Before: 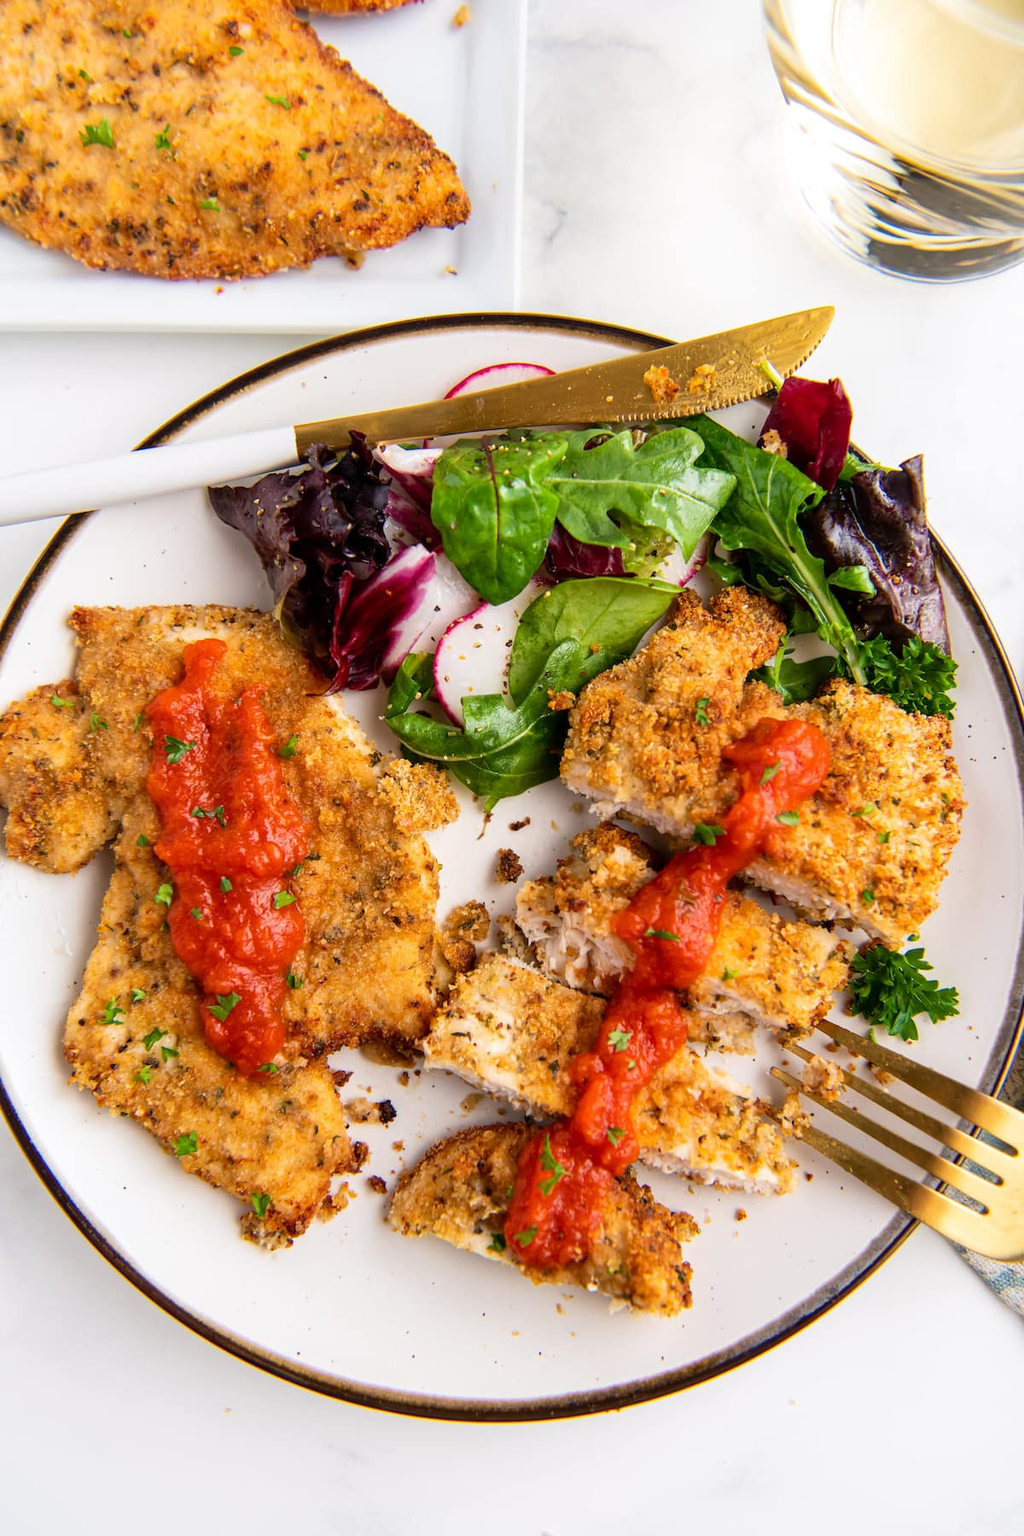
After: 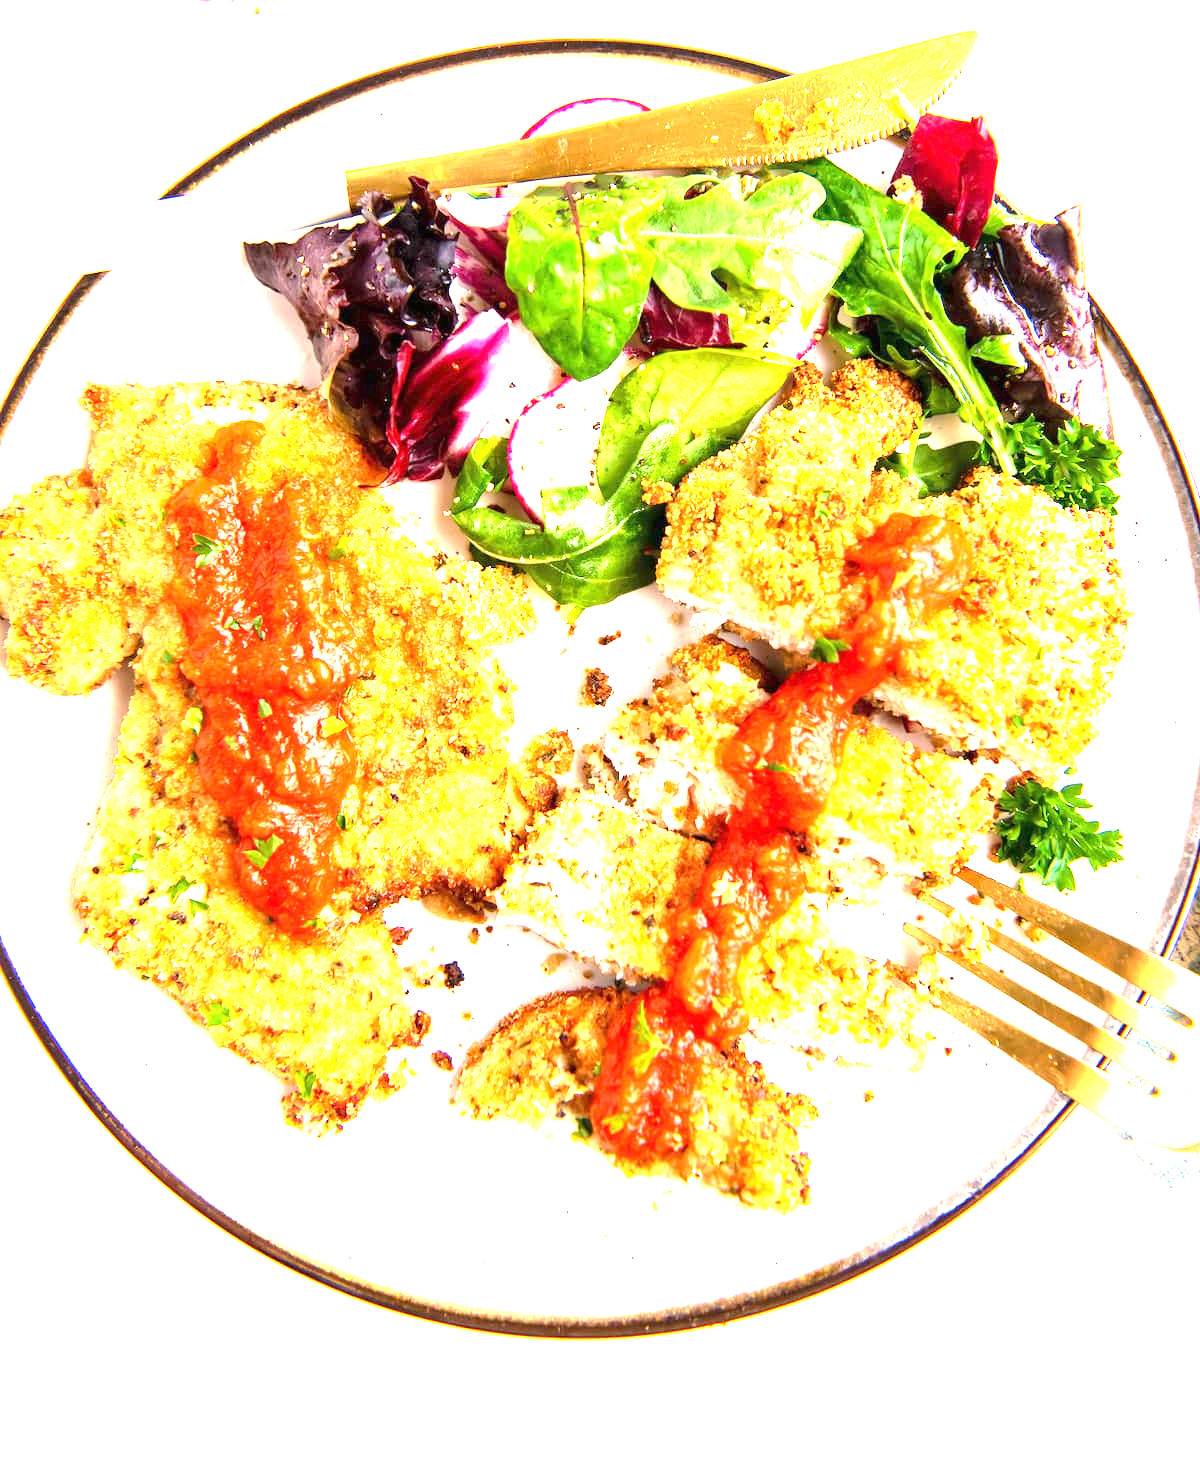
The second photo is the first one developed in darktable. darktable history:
crop and rotate: top 18.247%
exposure: black level correction 0, exposure 2.387 EV, compensate exposure bias true, compensate highlight preservation false
